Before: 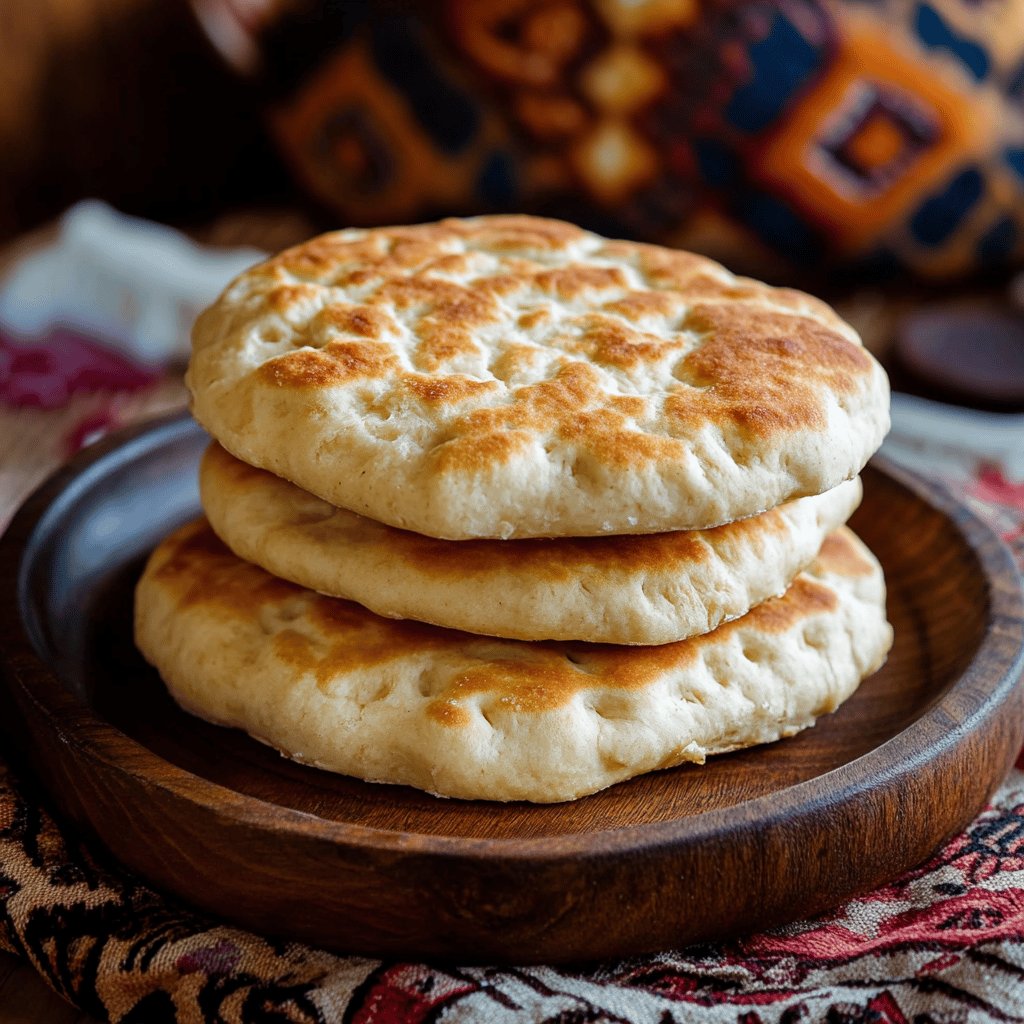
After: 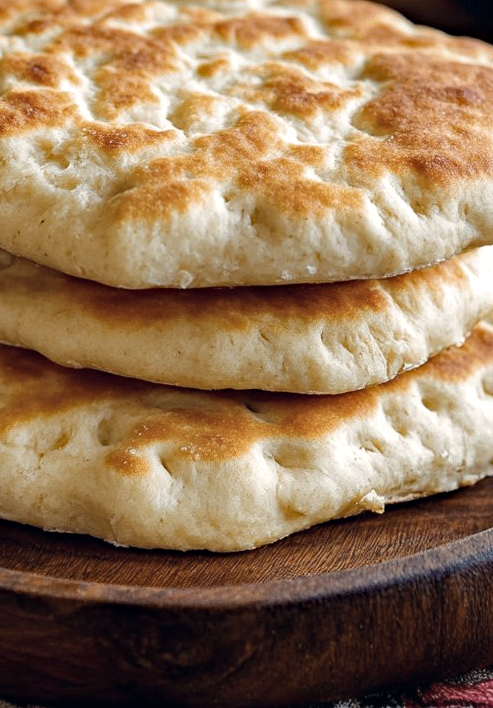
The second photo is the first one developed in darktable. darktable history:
color correction: highlights a* 2.88, highlights b* 5.02, shadows a* -1.82, shadows b* -4.89, saturation 0.788
exposure: exposure 0.135 EV, compensate highlight preservation false
haze removal: strength 0.282, distance 0.243, compatibility mode true, adaptive false
crop: left 31.386%, top 24.593%, right 20.385%, bottom 6.236%
